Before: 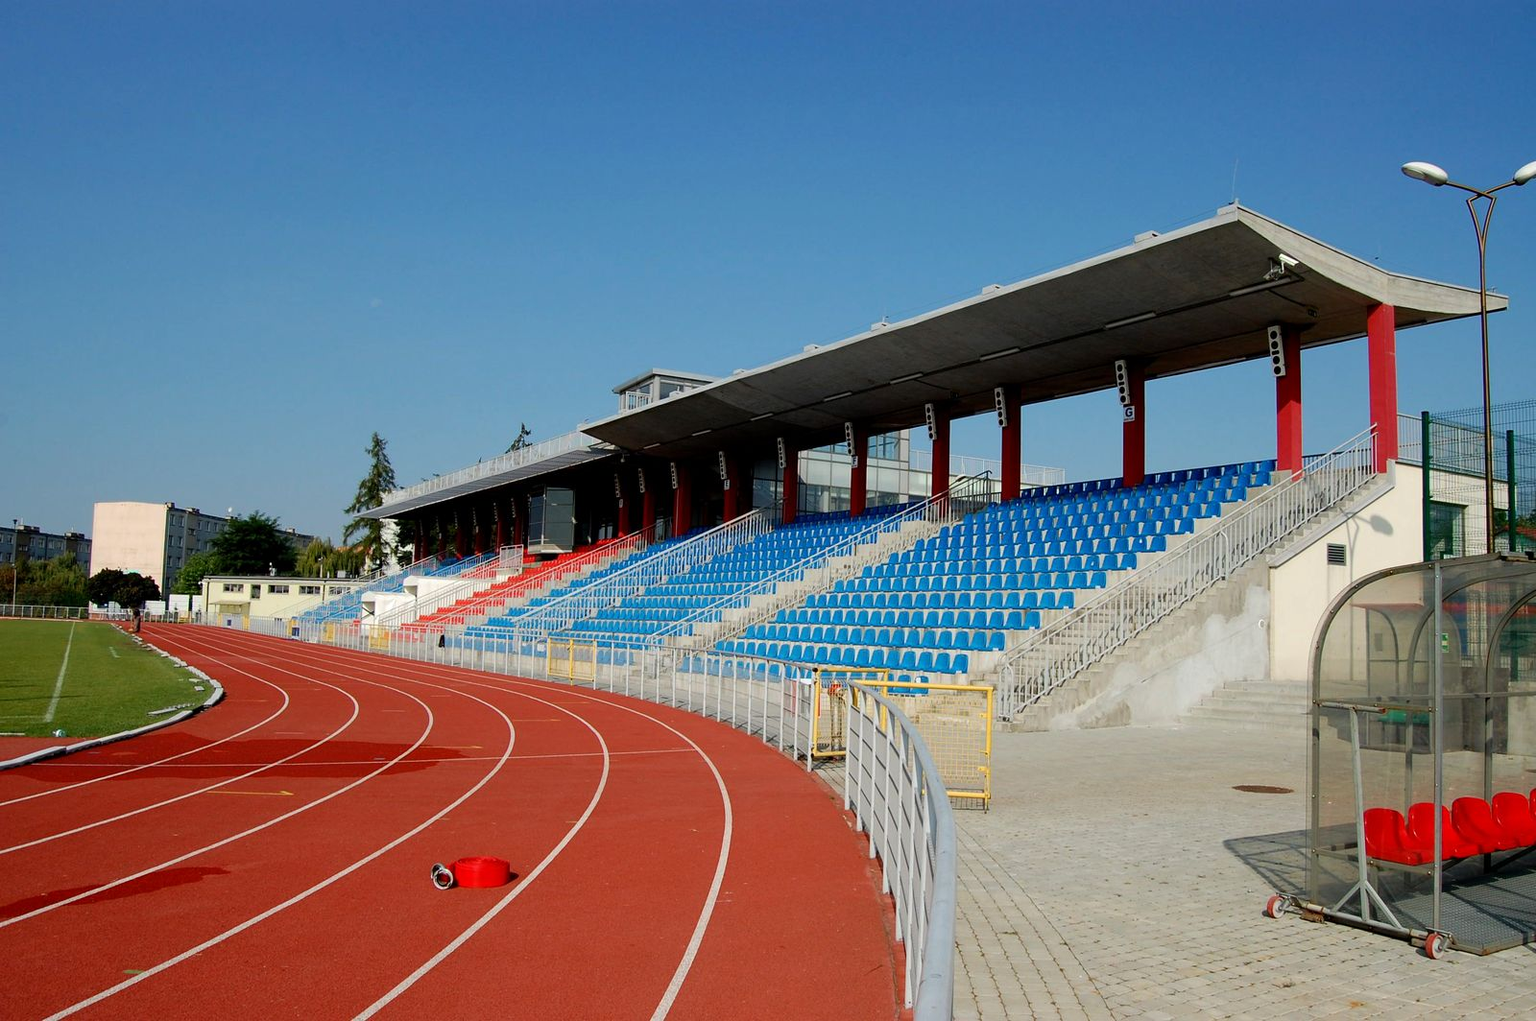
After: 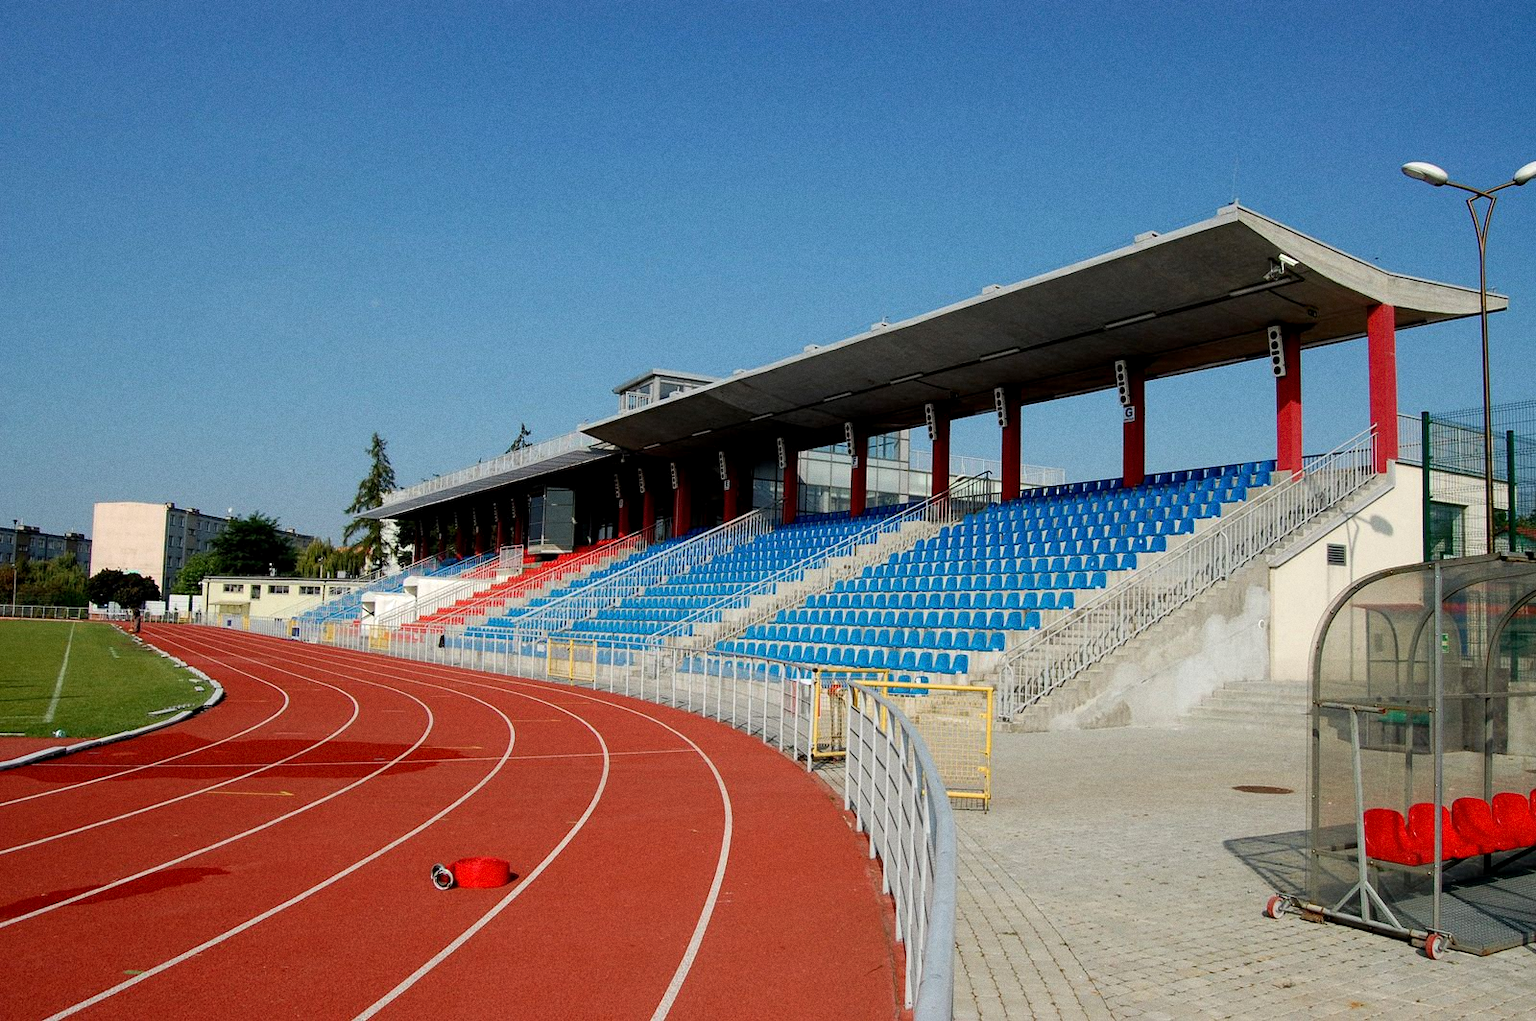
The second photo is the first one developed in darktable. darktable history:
local contrast: highlights 100%, shadows 100%, detail 120%, midtone range 0.2
grain: coarseness 0.09 ISO
